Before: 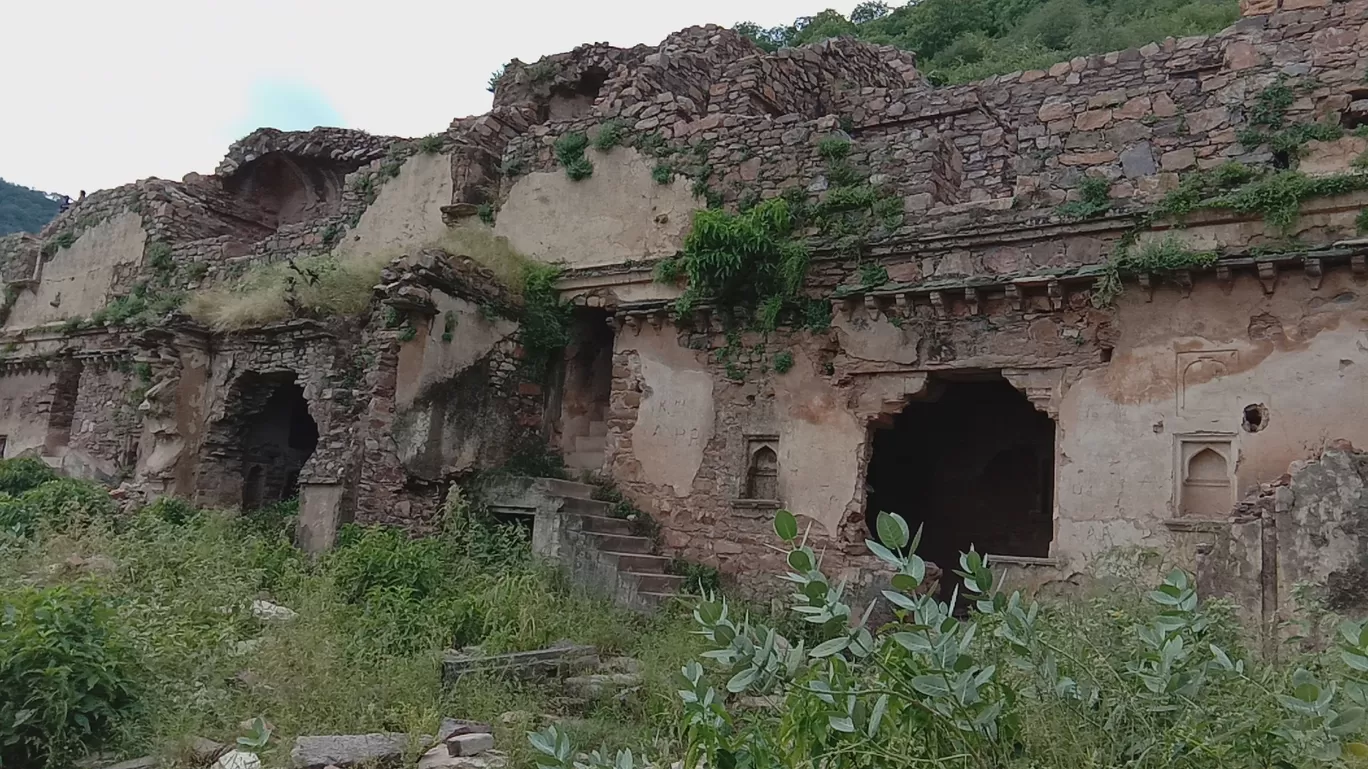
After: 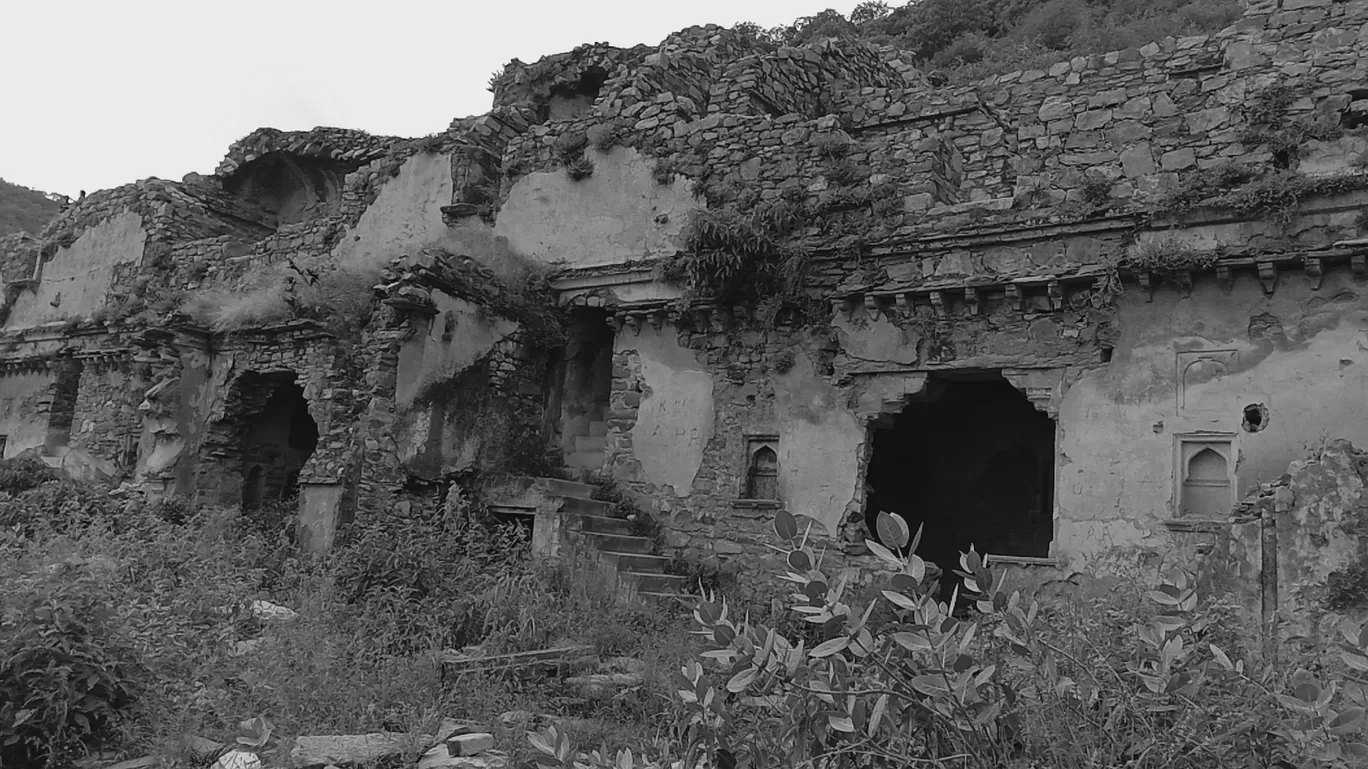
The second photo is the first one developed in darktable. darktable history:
color calibration: output gray [0.246, 0.254, 0.501, 0], gray › normalize channels true, illuminant F (fluorescent), F source F9 (Cool White Deluxe 4150 K) – high CRI, x 0.374, y 0.373, temperature 4159.19 K, gamut compression 0.006
